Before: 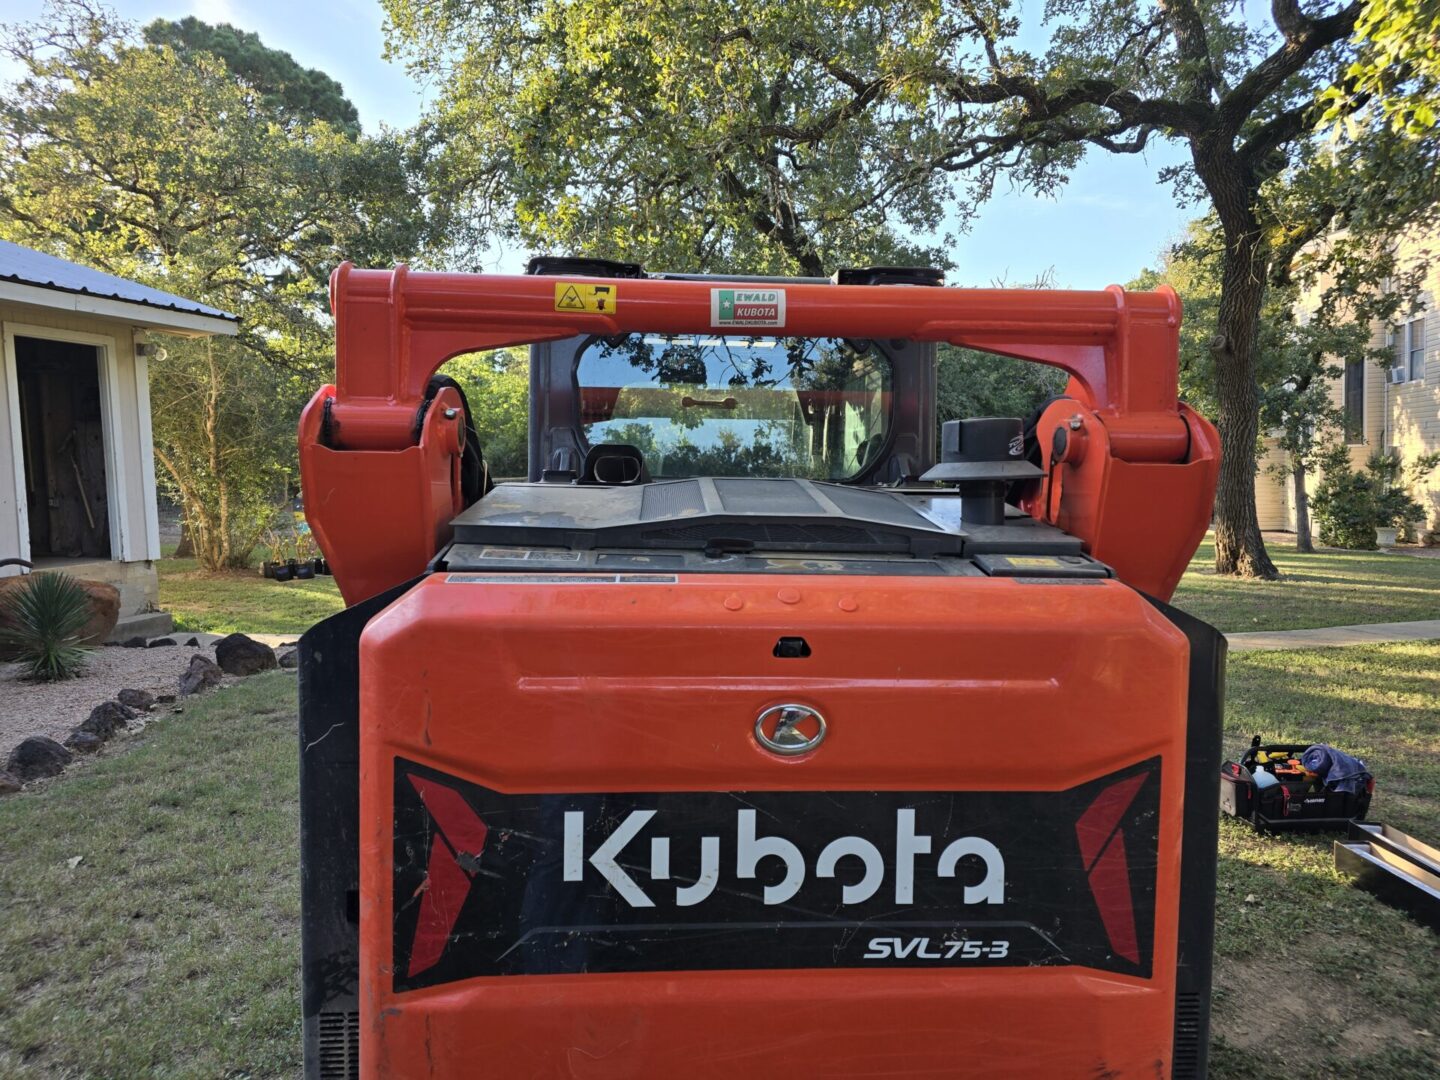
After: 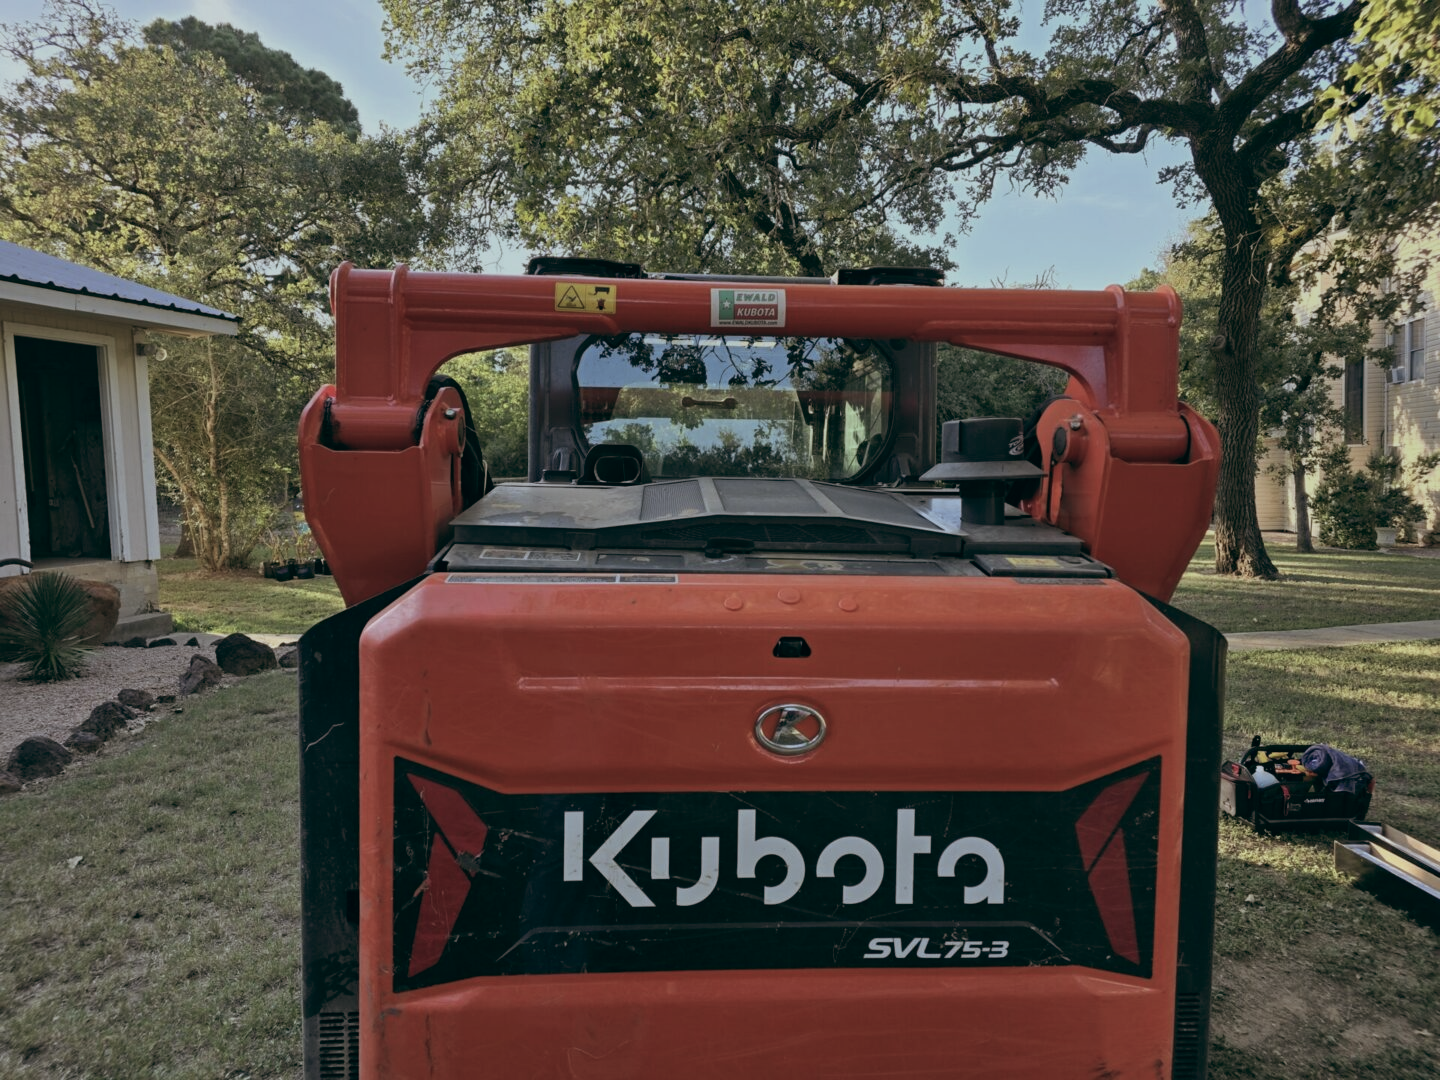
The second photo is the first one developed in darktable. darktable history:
white balance: red 0.982, blue 1.018
graduated density: rotation 5.63°, offset 76.9
color balance: lift [1, 0.994, 1.002, 1.006], gamma [0.957, 1.081, 1.016, 0.919], gain [0.97, 0.972, 1.01, 1.028], input saturation 91.06%, output saturation 79.8%
